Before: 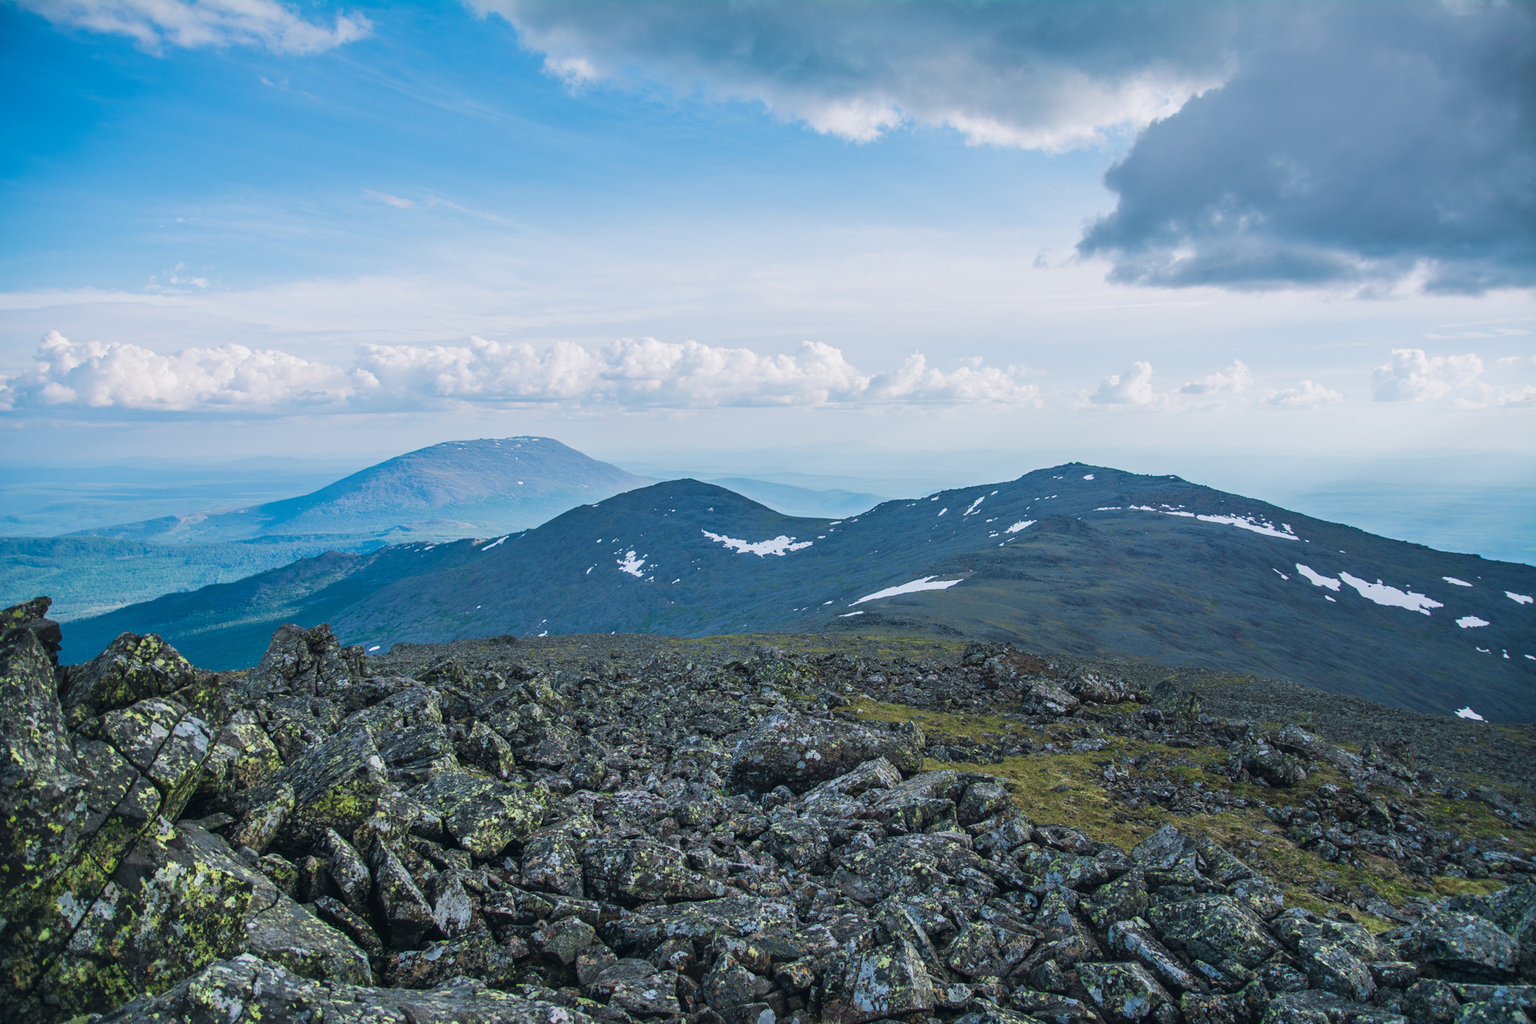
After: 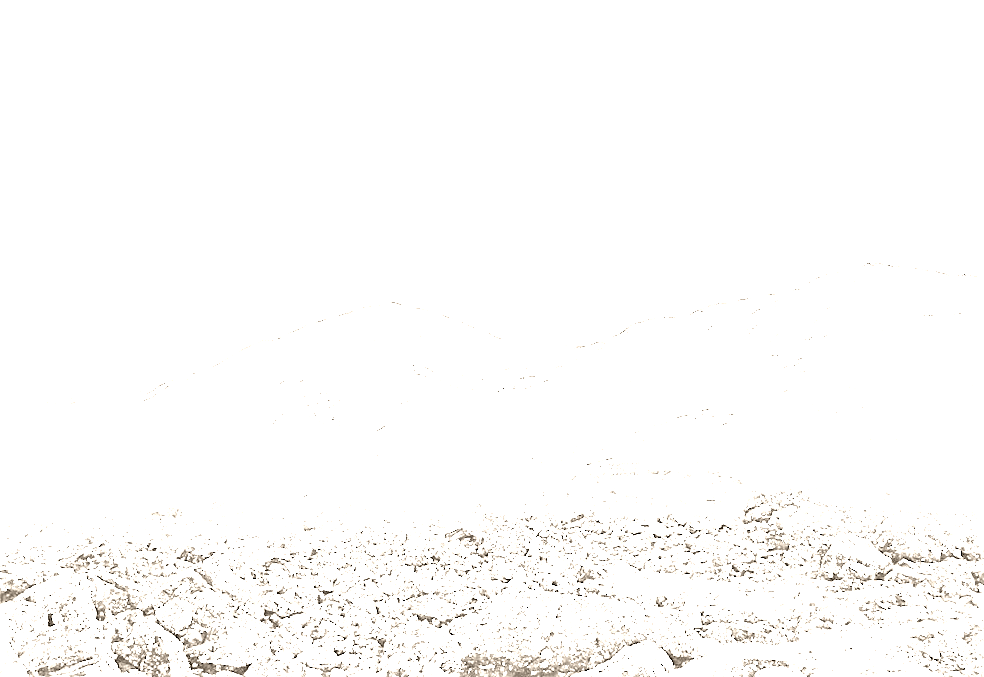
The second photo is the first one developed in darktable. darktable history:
colorize: hue 34.49°, saturation 35.33%, source mix 100%, version 1
exposure: black level correction 0.001, compensate highlight preservation false
white balance: red 8, blue 8
sharpen: on, module defaults
rotate and perspective: rotation -2.29°, automatic cropping off
crop: left 25%, top 25%, right 25%, bottom 25%
